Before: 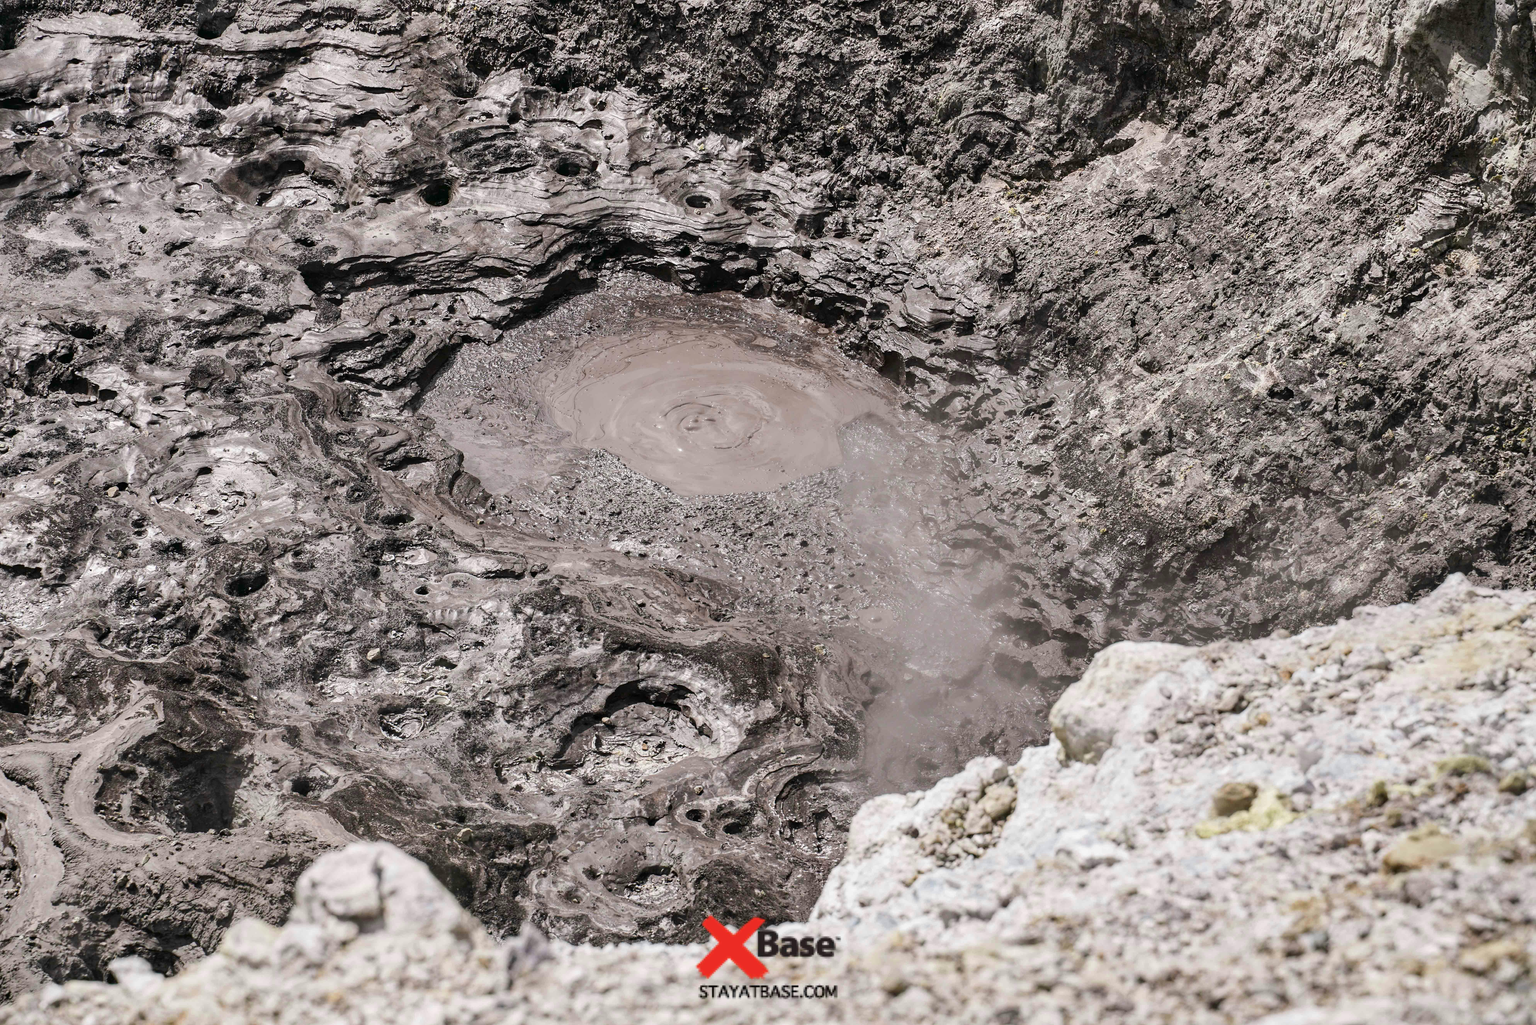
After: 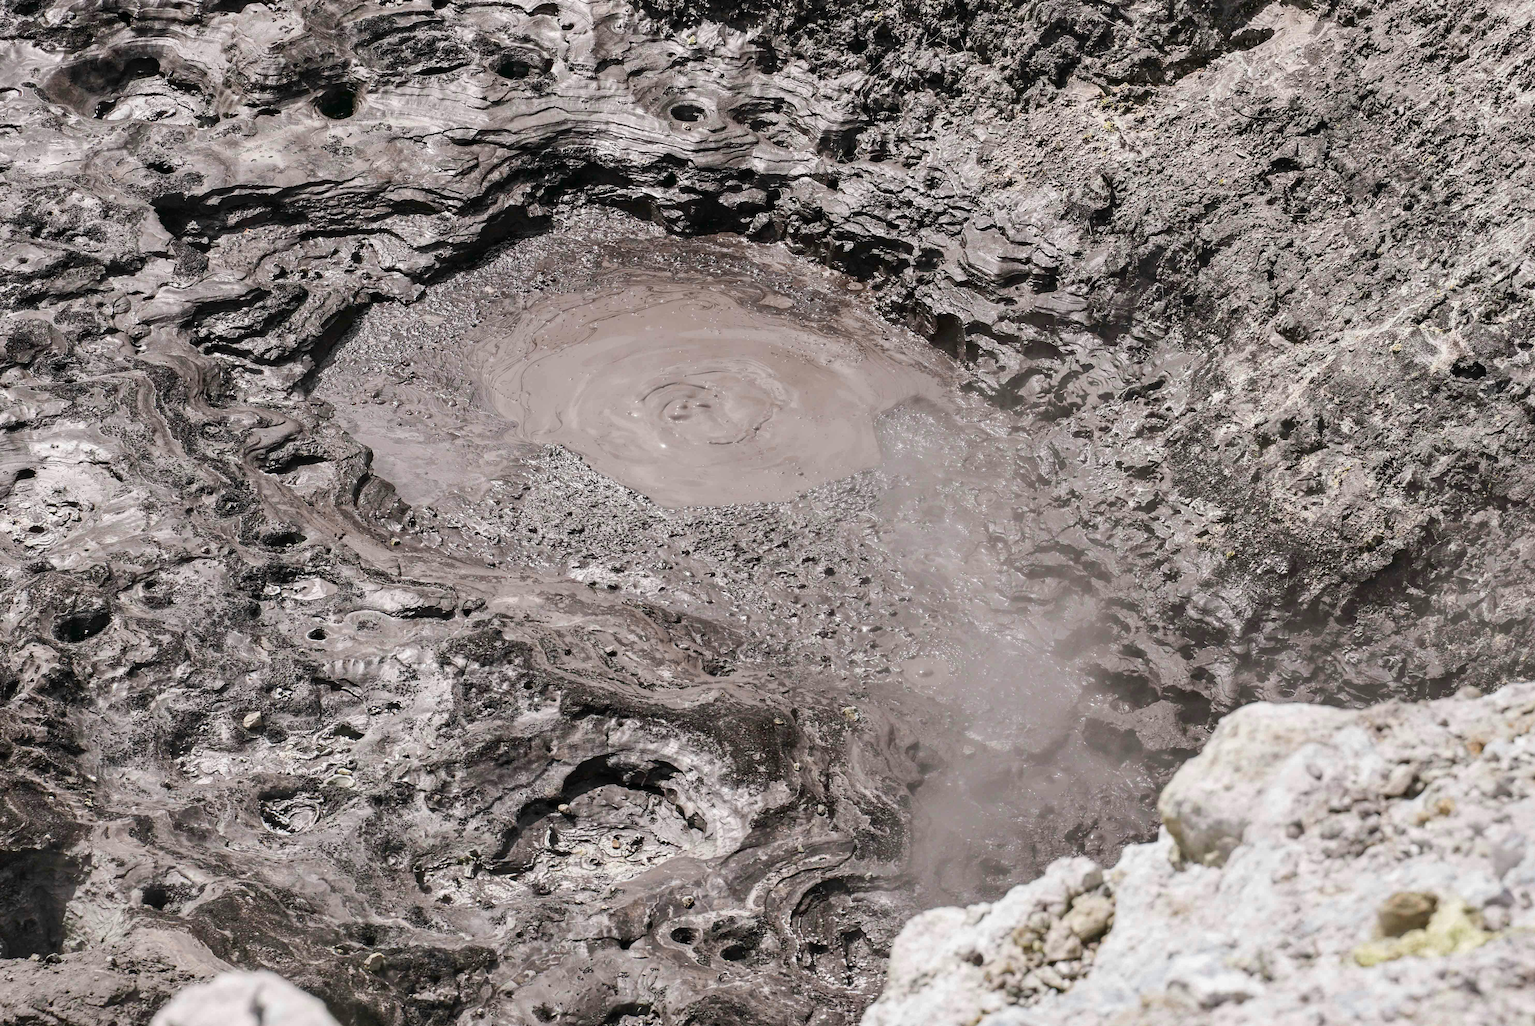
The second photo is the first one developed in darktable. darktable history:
crop and rotate: left 12.107%, top 11.464%, right 13.319%, bottom 13.823%
